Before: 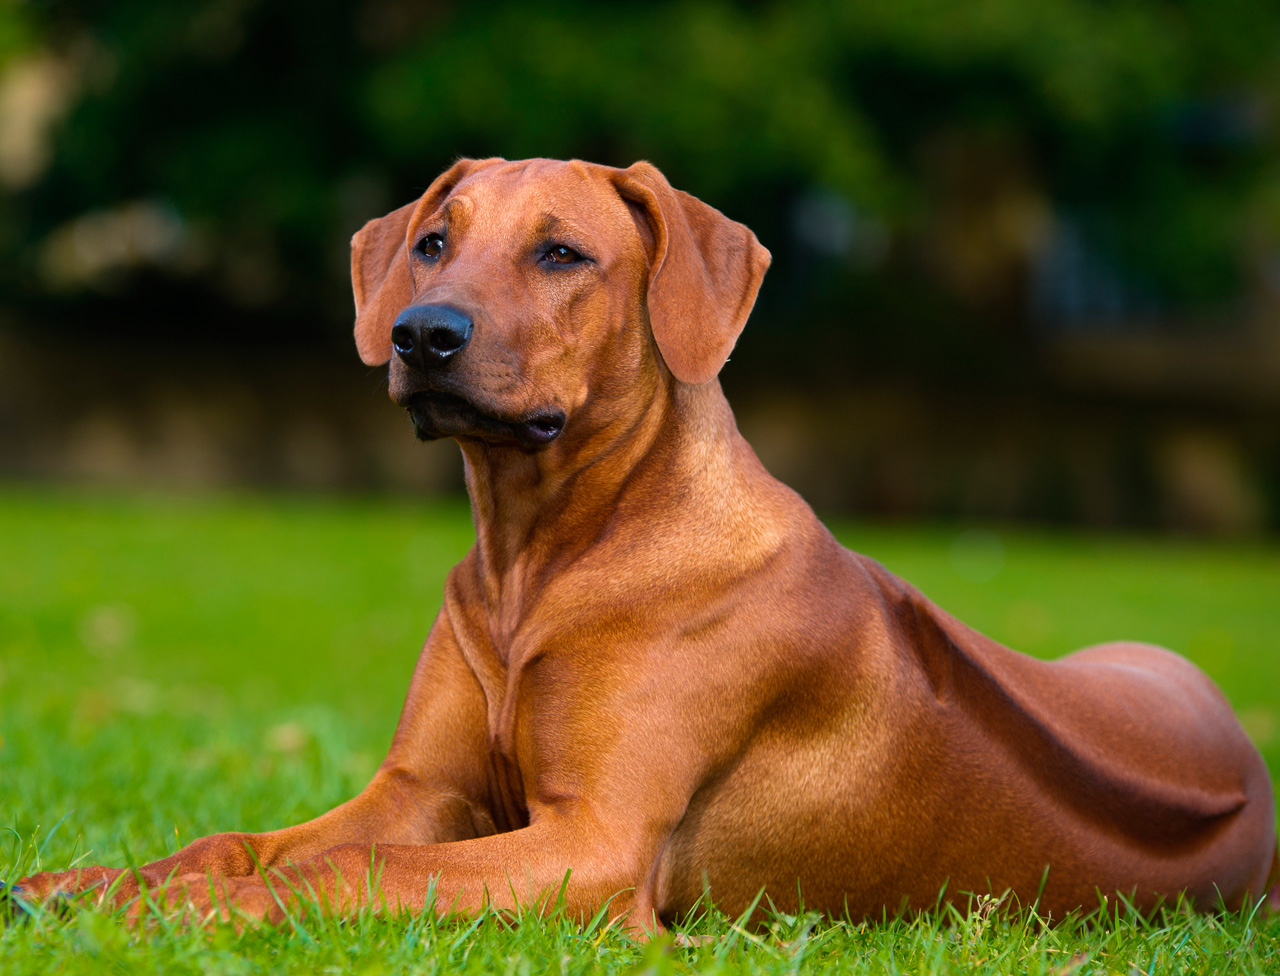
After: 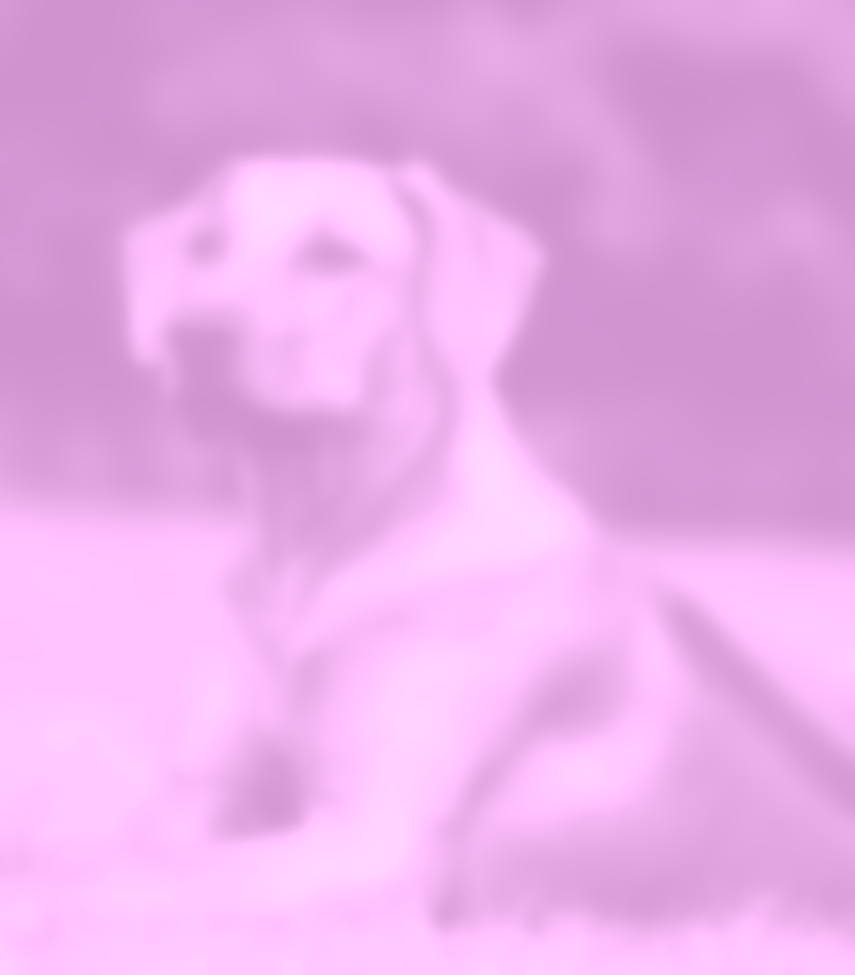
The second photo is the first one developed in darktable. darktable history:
lowpass: on, module defaults
white balance: red 1.066, blue 1.119
colorize: hue 331.2°, saturation 69%, source mix 30.28%, lightness 69.02%, version 1
crop and rotate: left 17.732%, right 15.423%
local contrast: on, module defaults
tone curve: curves: ch0 [(0, 0) (0.003, 0.036) (0.011, 0.04) (0.025, 0.042) (0.044, 0.052) (0.069, 0.066) (0.1, 0.085) (0.136, 0.106) (0.177, 0.144) (0.224, 0.188) (0.277, 0.241) (0.335, 0.307) (0.399, 0.382) (0.468, 0.466) (0.543, 0.56) (0.623, 0.672) (0.709, 0.772) (0.801, 0.876) (0.898, 0.949) (1, 1)], preserve colors none
